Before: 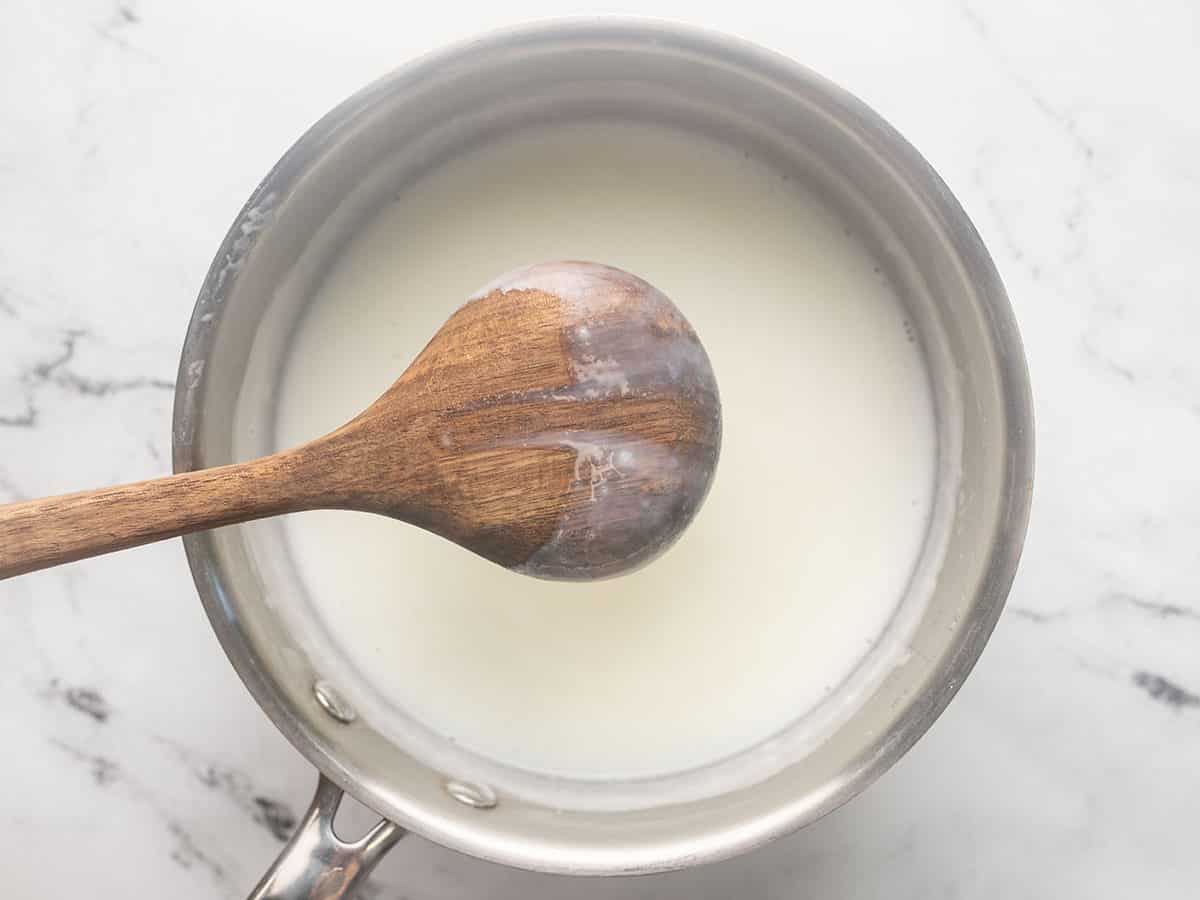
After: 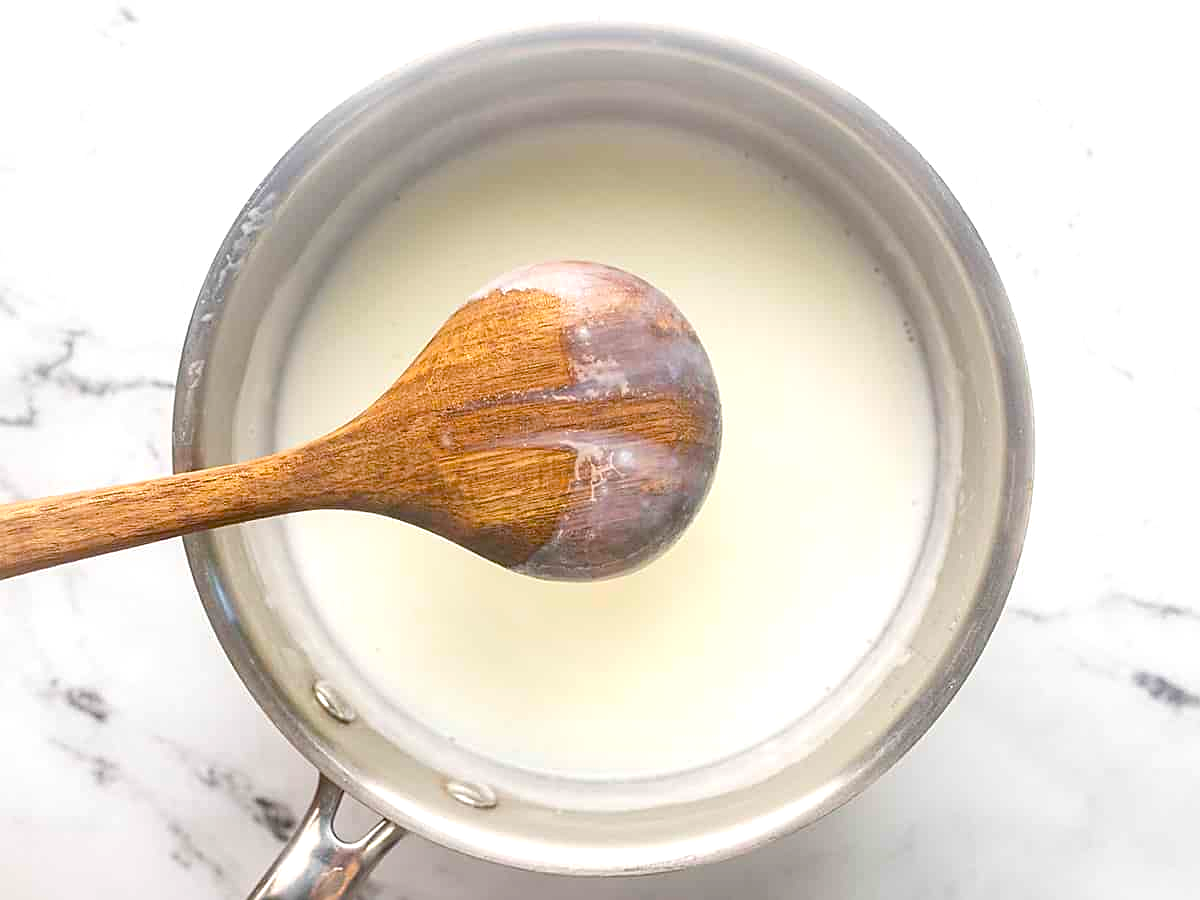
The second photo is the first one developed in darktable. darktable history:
sharpen: on, module defaults
color balance rgb: highlights gain › luminance 14.863%, global offset › luminance -0.484%, linear chroma grading › global chroma 41.948%, perceptual saturation grading › global saturation 20.997%, perceptual saturation grading › highlights -19.767%, perceptual saturation grading › shadows 29.559%
exposure: exposure 0.17 EV, compensate exposure bias true, compensate highlight preservation false
